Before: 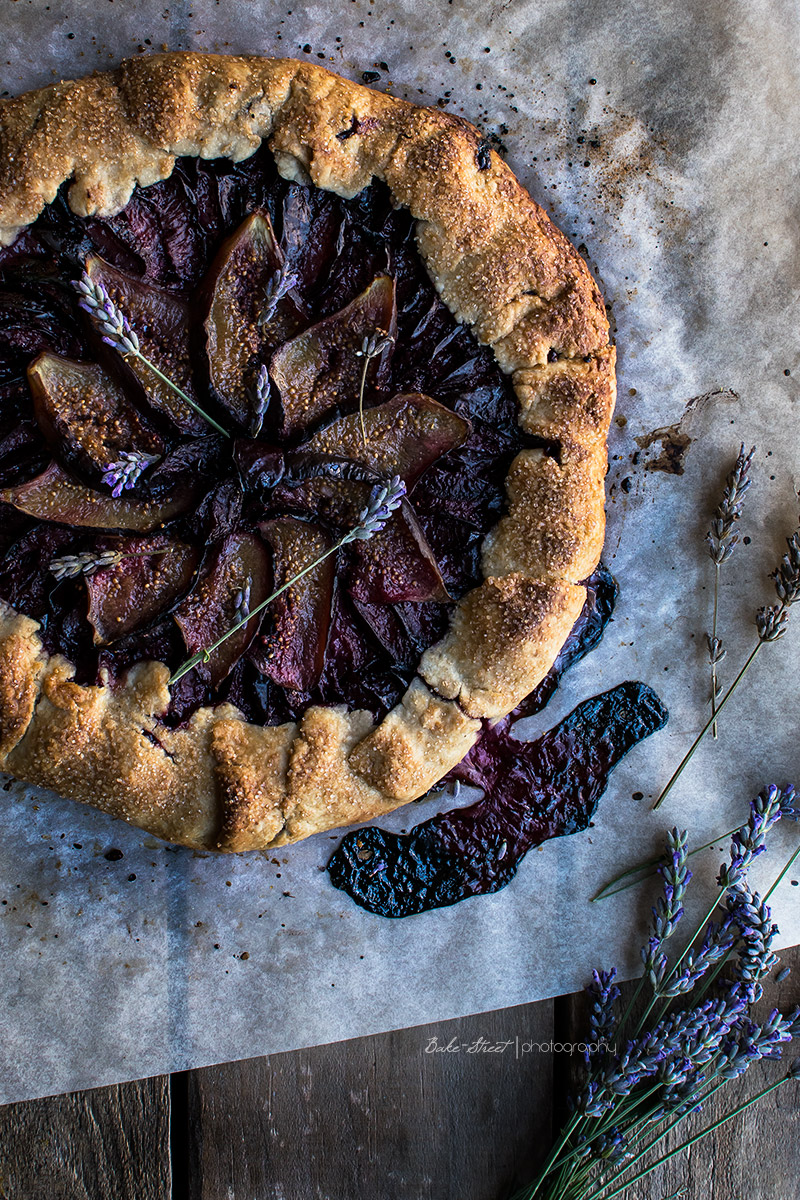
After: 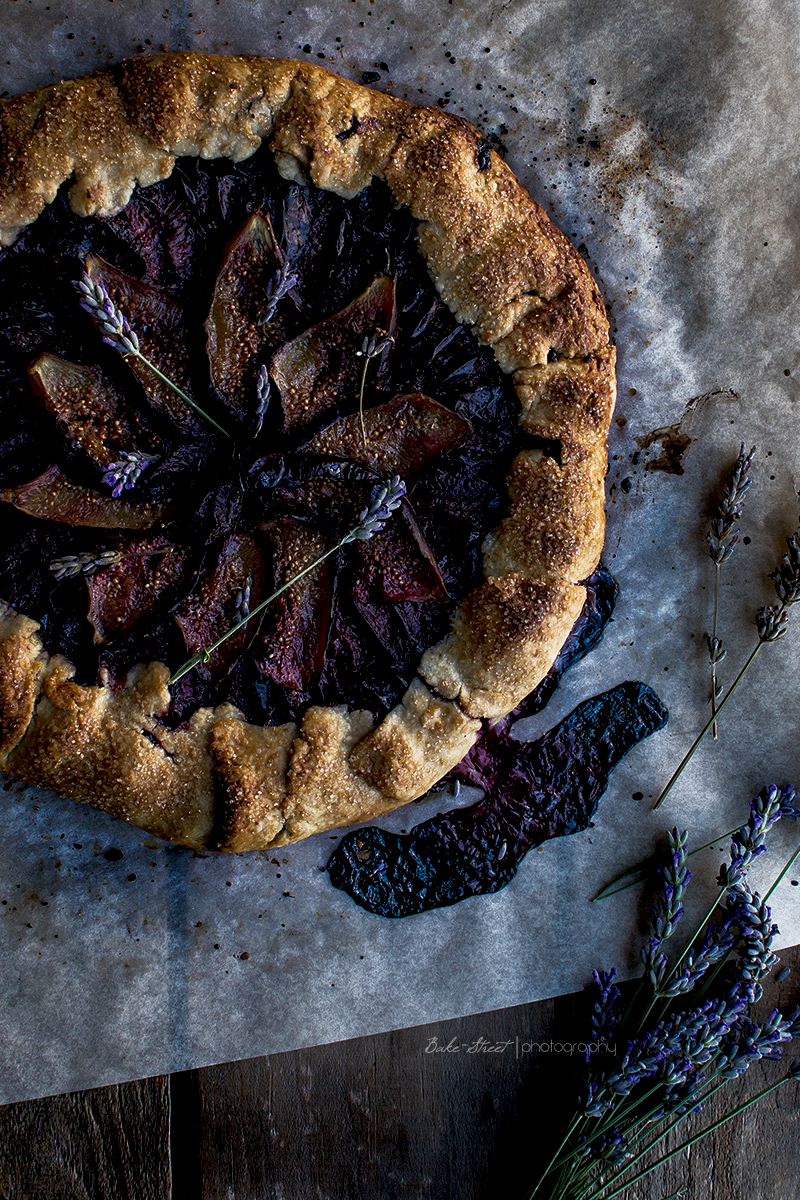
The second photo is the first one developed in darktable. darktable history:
exposure: black level correction 0.016, exposure -0.009 EV, compensate highlight preservation false
rgb curve: curves: ch0 [(0, 0) (0.415, 0.237) (1, 1)]
